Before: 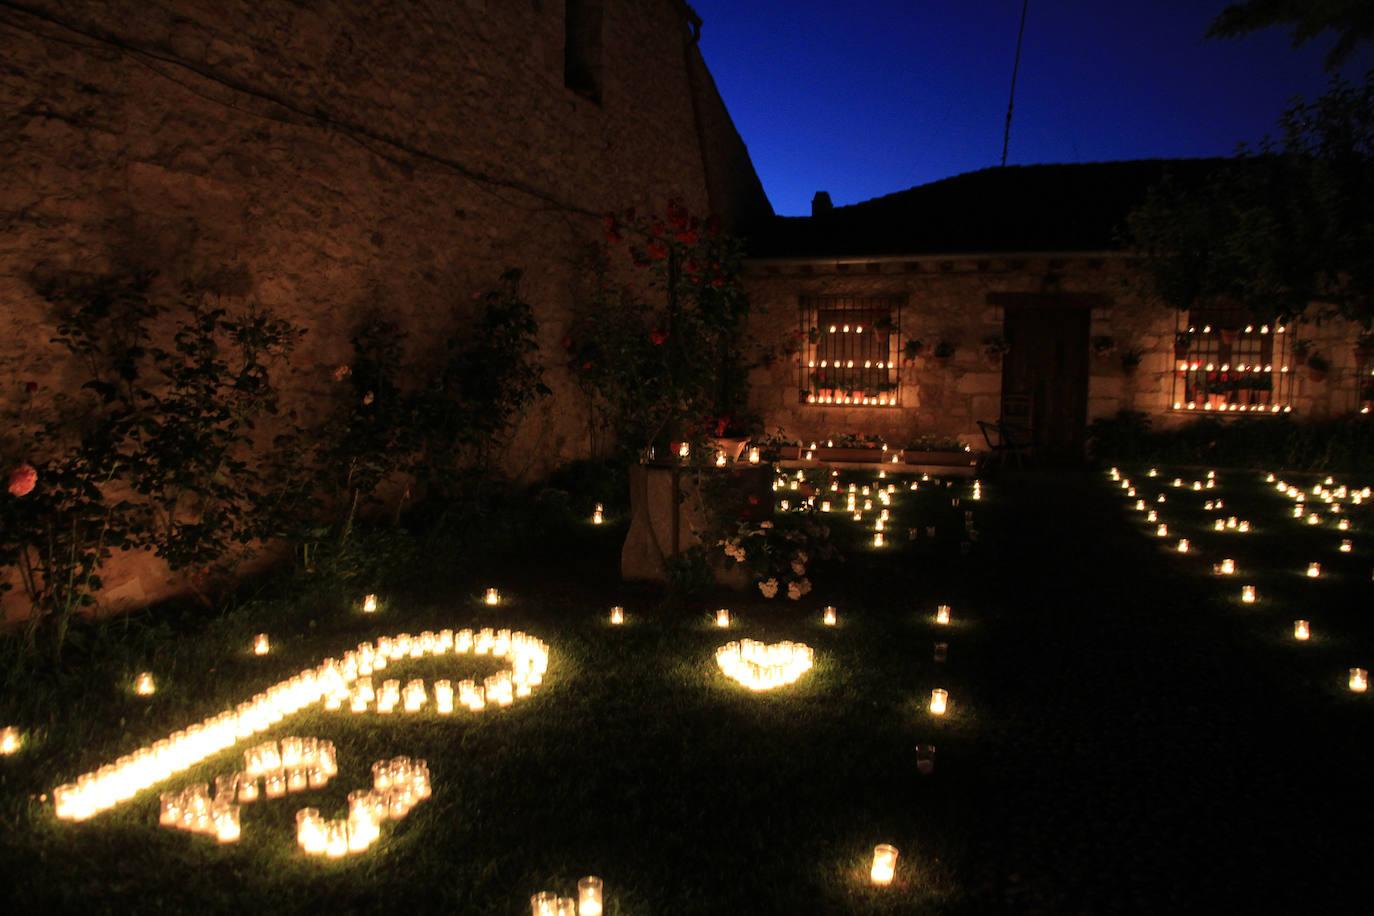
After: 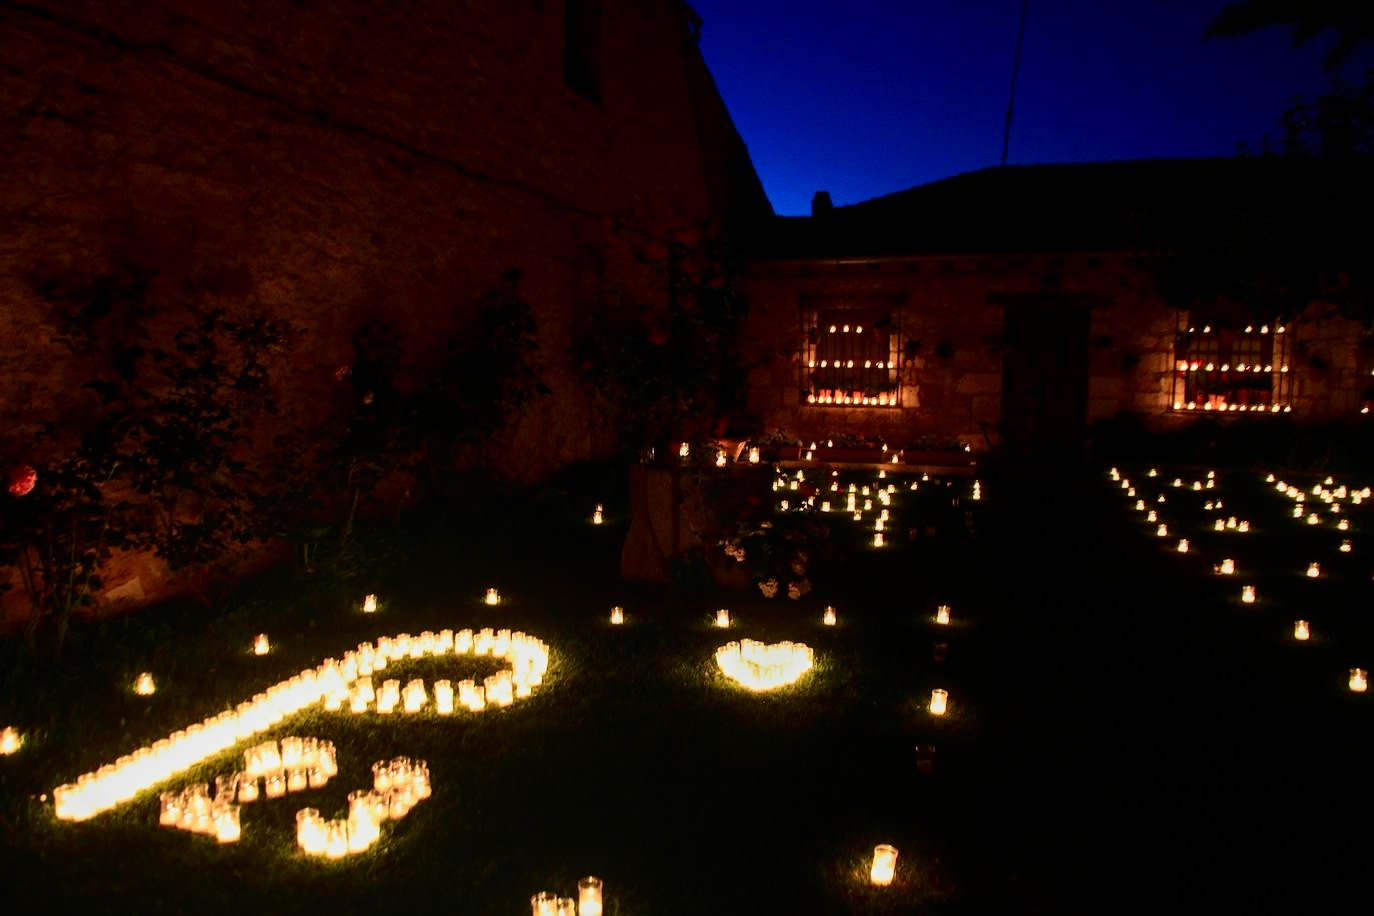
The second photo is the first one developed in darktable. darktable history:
local contrast: on, module defaults
contrast brightness saturation: contrast 0.337, brightness -0.078, saturation 0.169
